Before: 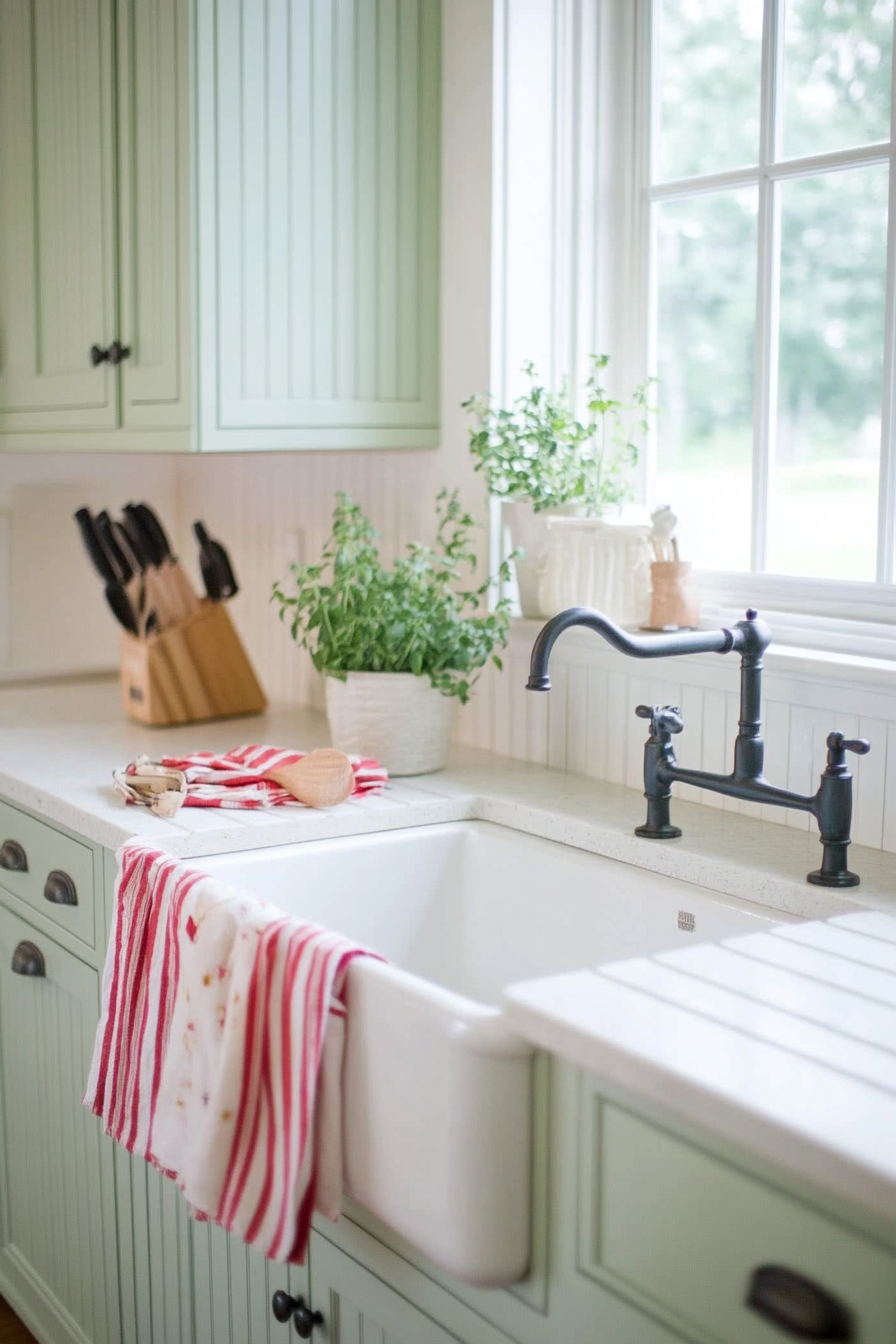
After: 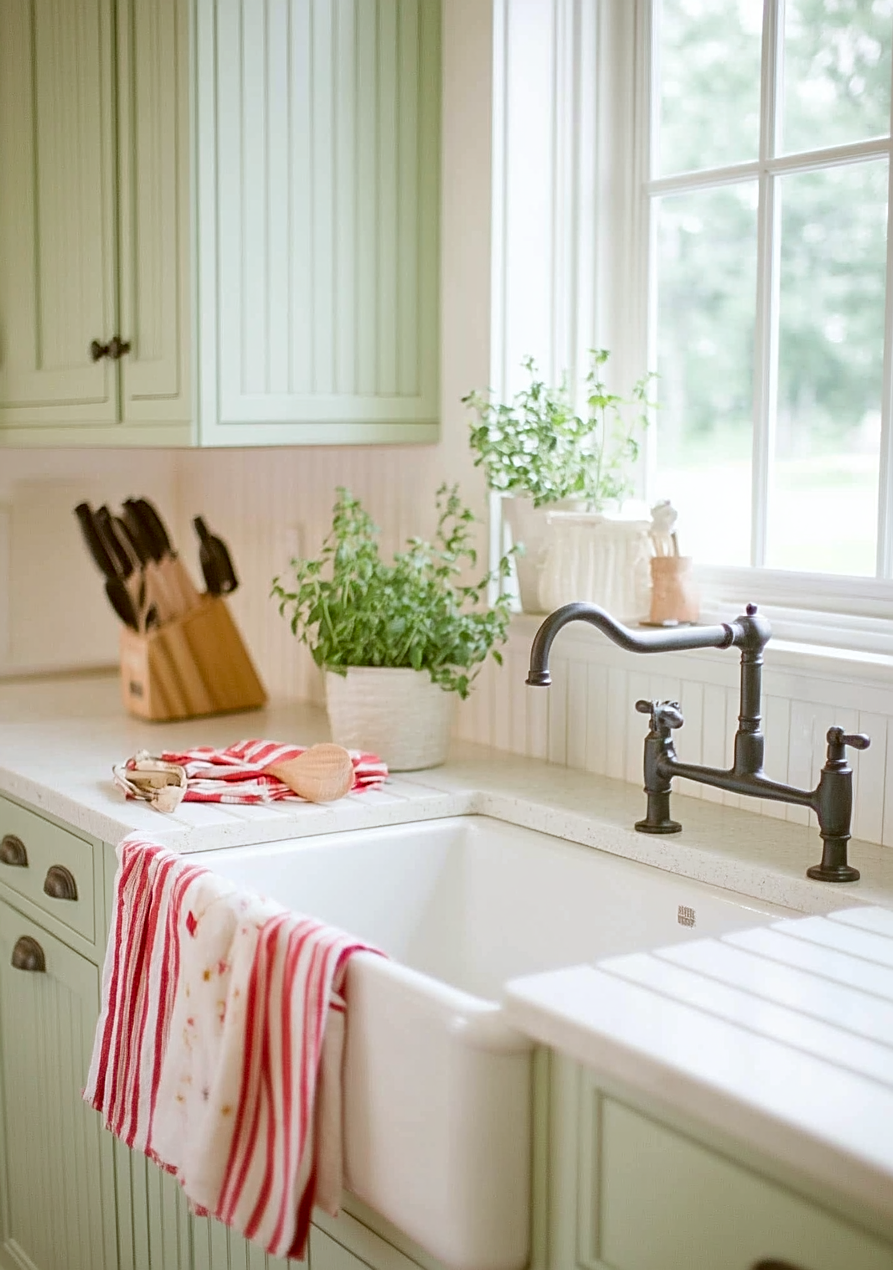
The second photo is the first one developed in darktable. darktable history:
crop: top 0.395%, right 0.256%, bottom 5.074%
sharpen: on, module defaults
color correction: highlights a* -0.539, highlights b* 0.163, shadows a* 5.14, shadows b* 20.42
